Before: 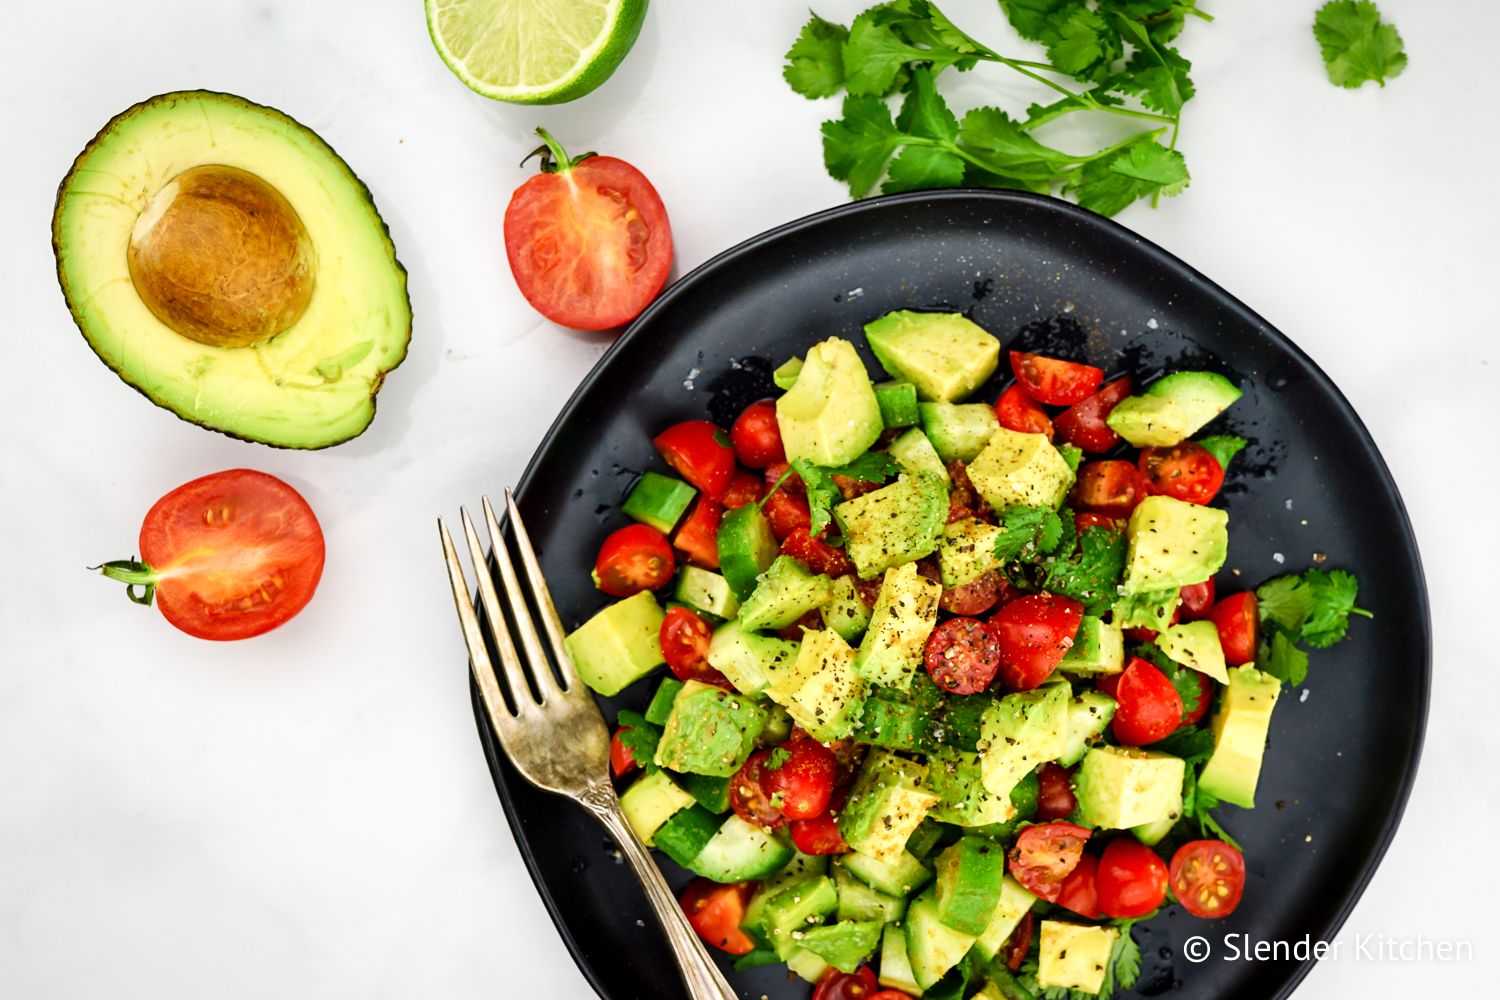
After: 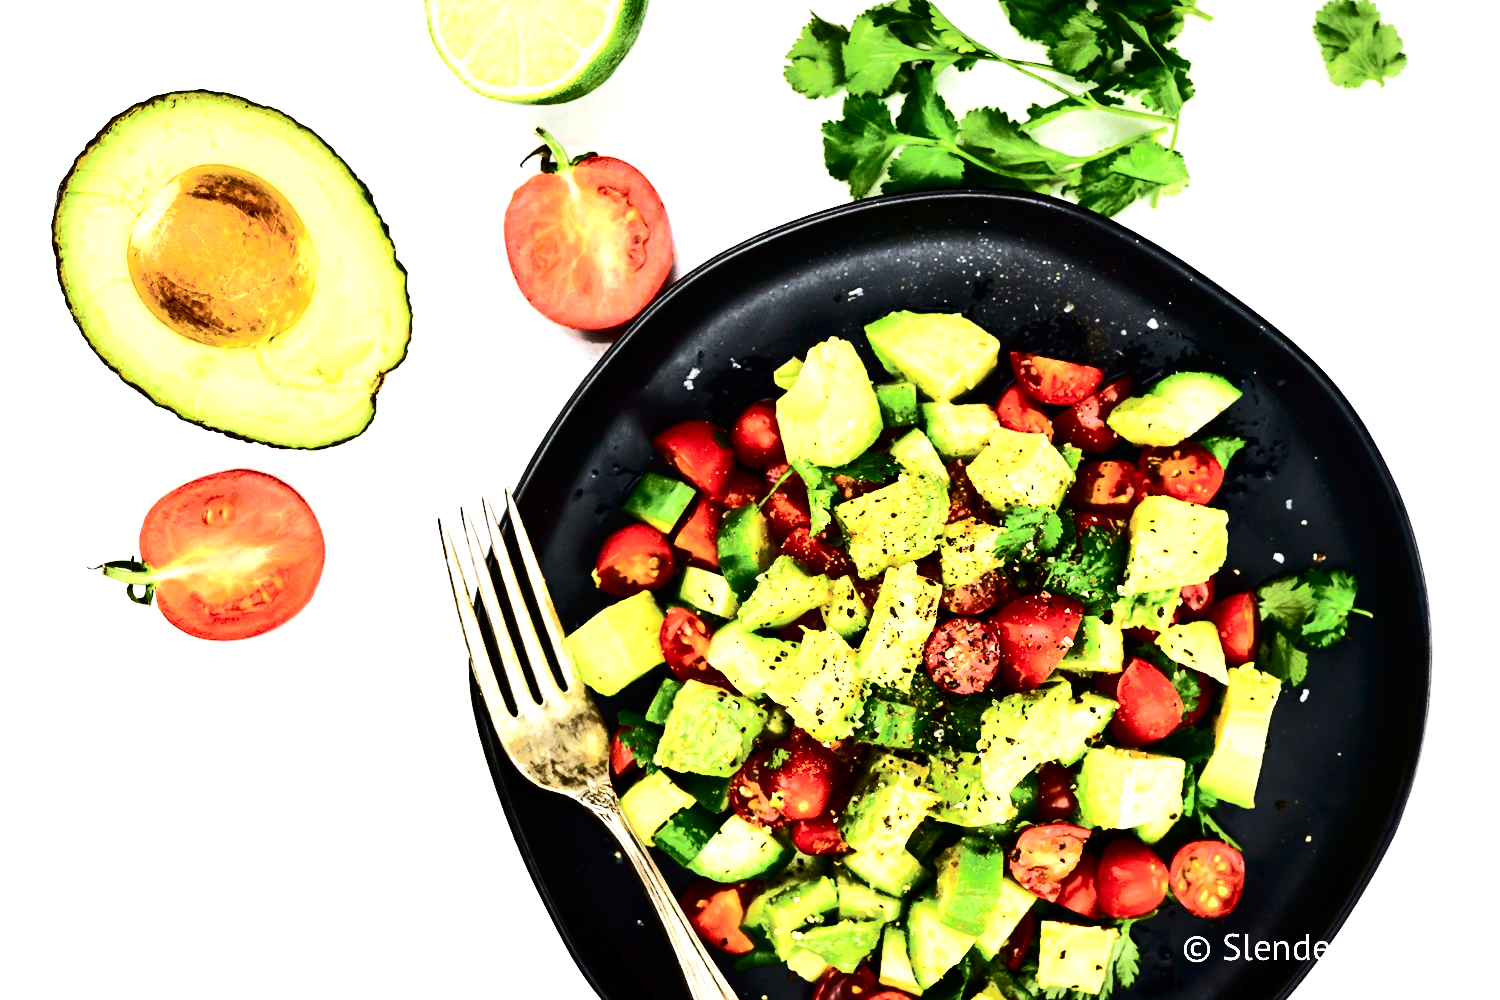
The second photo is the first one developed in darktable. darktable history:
tone curve: curves: ch0 [(0, 0) (0.003, 0.005) (0.011, 0.007) (0.025, 0.009) (0.044, 0.013) (0.069, 0.017) (0.1, 0.02) (0.136, 0.029) (0.177, 0.052) (0.224, 0.086) (0.277, 0.129) (0.335, 0.188) (0.399, 0.256) (0.468, 0.361) (0.543, 0.526) (0.623, 0.696) (0.709, 0.784) (0.801, 0.85) (0.898, 0.882) (1, 1)], color space Lab, independent channels, preserve colors none
tone equalizer: -8 EV 0.025 EV, -7 EV -0.021 EV, -6 EV 0.022 EV, -5 EV 0.055 EV, -4 EV 0.275 EV, -3 EV 0.636 EV, -2 EV 0.568 EV, -1 EV 0.21 EV, +0 EV 0.044 EV, edges refinement/feathering 500, mask exposure compensation -1.57 EV, preserve details no
color balance rgb: power › hue 330.09°, linear chroma grading › global chroma -15.482%, perceptual saturation grading › global saturation 10.079%, perceptual brilliance grading › global brilliance 15.258%, perceptual brilliance grading › shadows -35.274%
